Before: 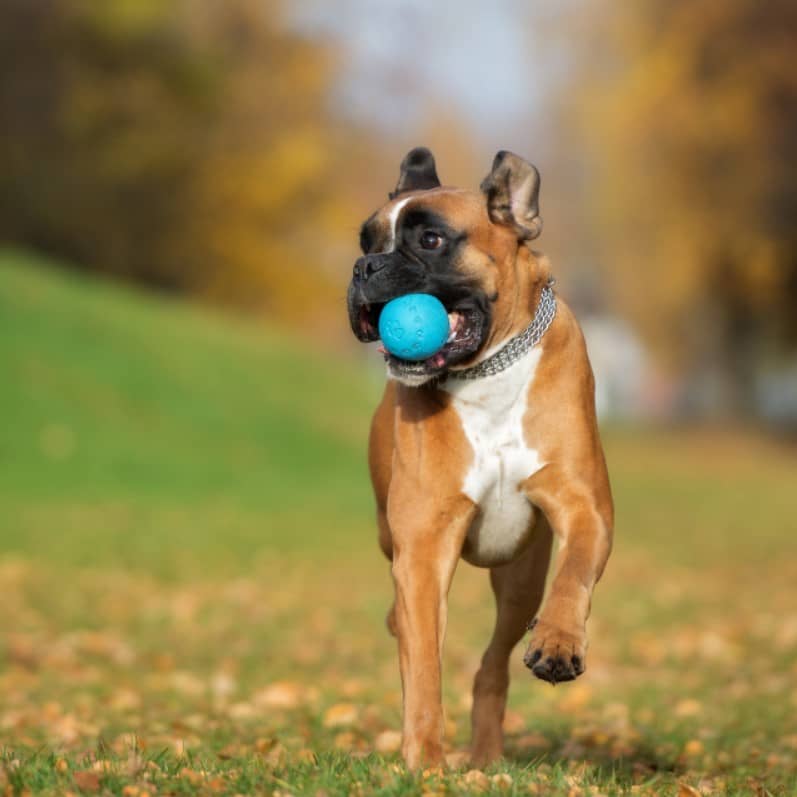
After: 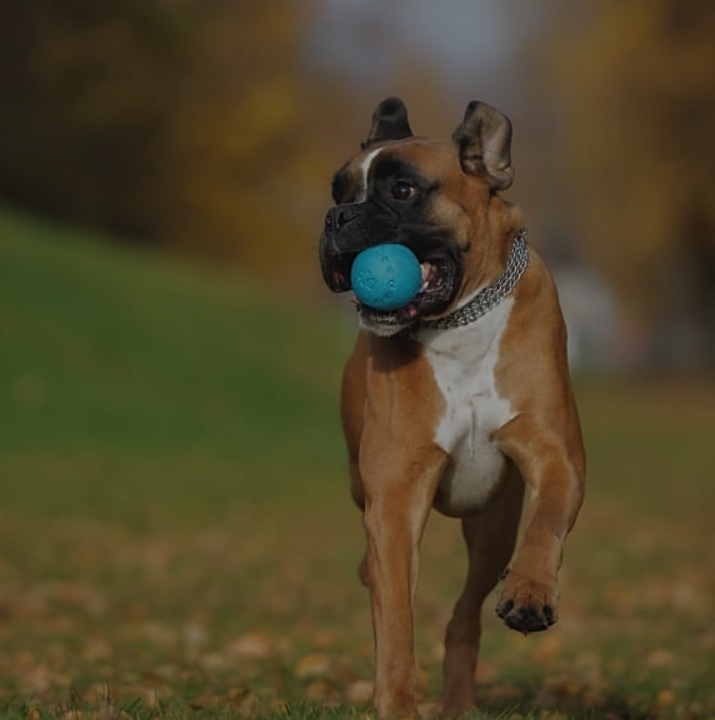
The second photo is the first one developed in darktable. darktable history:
tone equalizer: -8 EV -1.97 EV, -7 EV -1.98 EV, -6 EV -1.99 EV, -5 EV -1.99 EV, -4 EV -1.99 EV, -3 EV -1.98 EV, -2 EV -1.97 EV, -1 EV -1.62 EV, +0 EV -1.99 EV, edges refinement/feathering 500, mask exposure compensation -1.57 EV, preserve details guided filter
crop: left 3.594%, top 6.363%, right 6.662%, bottom 3.181%
sharpen: on, module defaults
exposure: black level correction -0.016, compensate exposure bias true, compensate highlight preservation false
